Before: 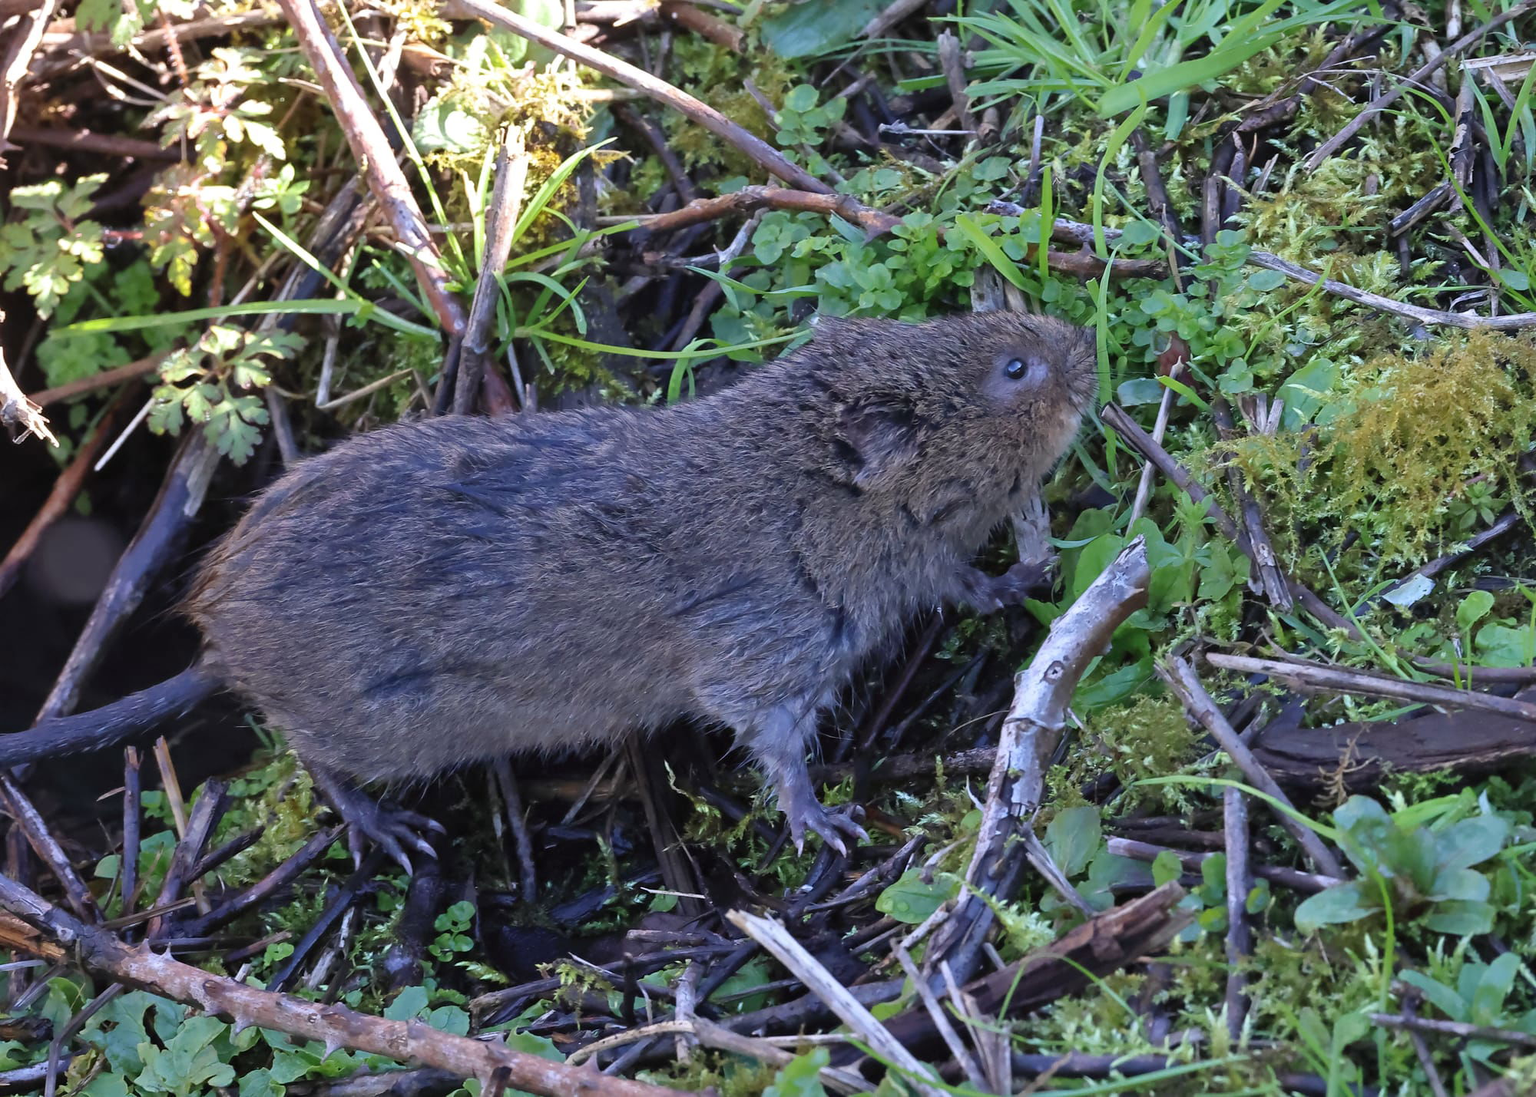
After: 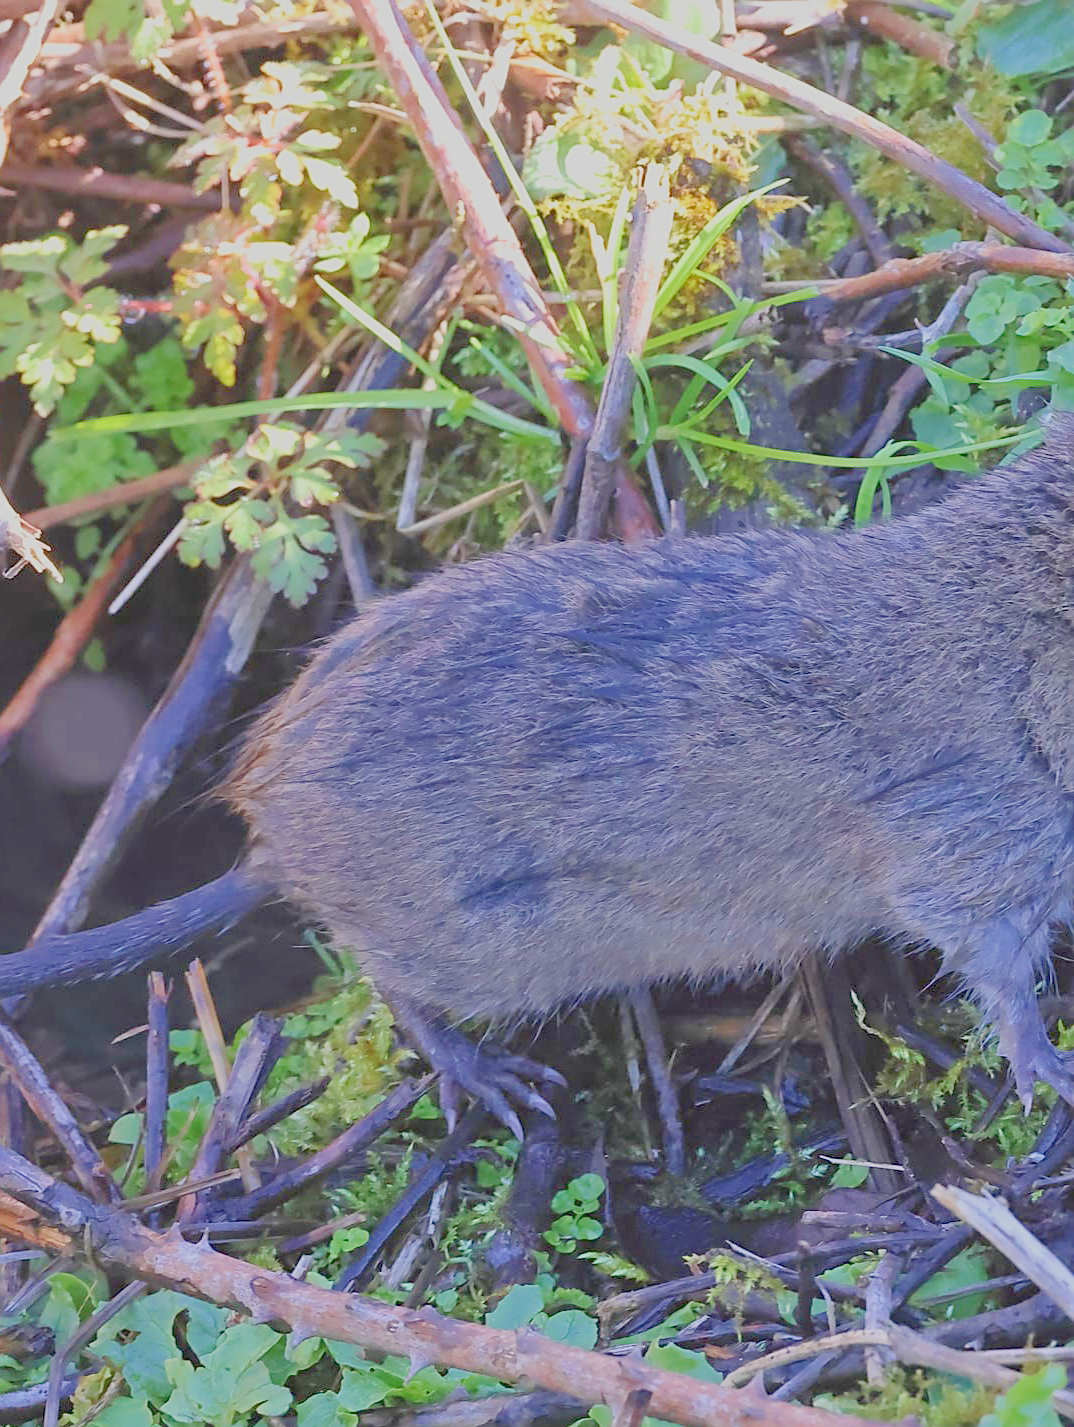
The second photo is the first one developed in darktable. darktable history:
exposure: black level correction 0, exposure 1.886 EV, compensate highlight preservation false
crop: left 0.722%, right 45.541%, bottom 0.083%
sharpen: on, module defaults
filmic rgb: black relative exposure -13.97 EV, white relative exposure 7.99 EV, hardness 3.75, latitude 49.15%, contrast 0.511, color science v4 (2020)
